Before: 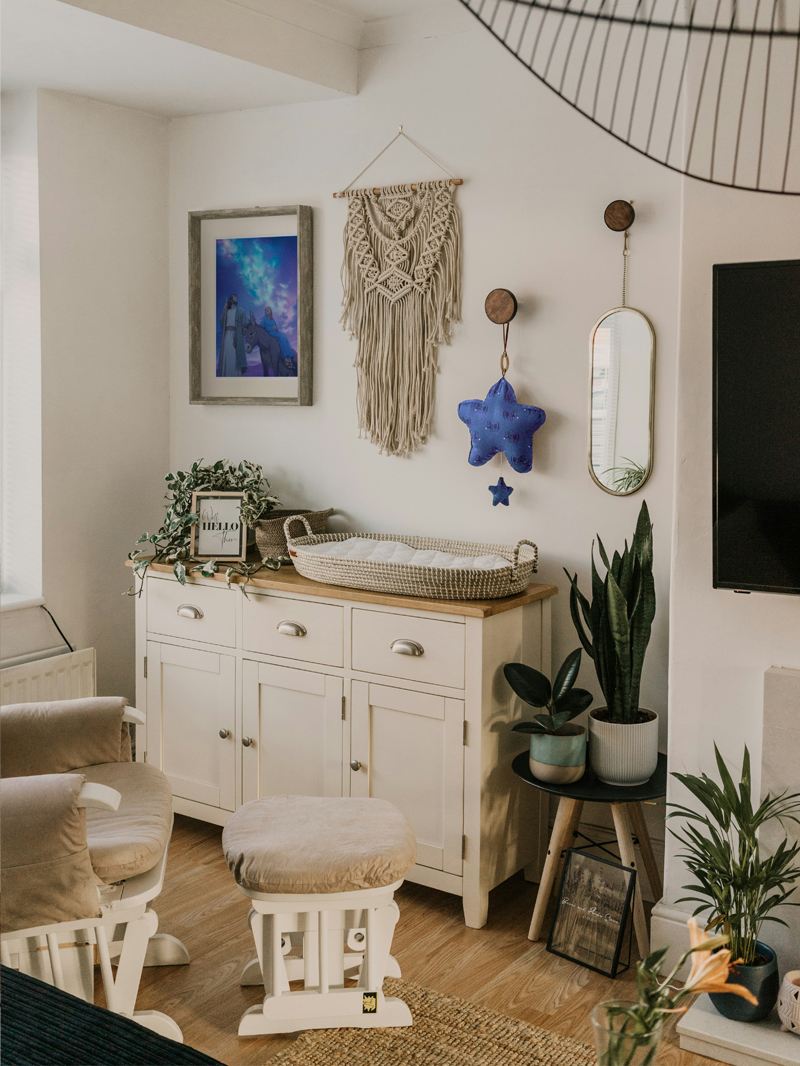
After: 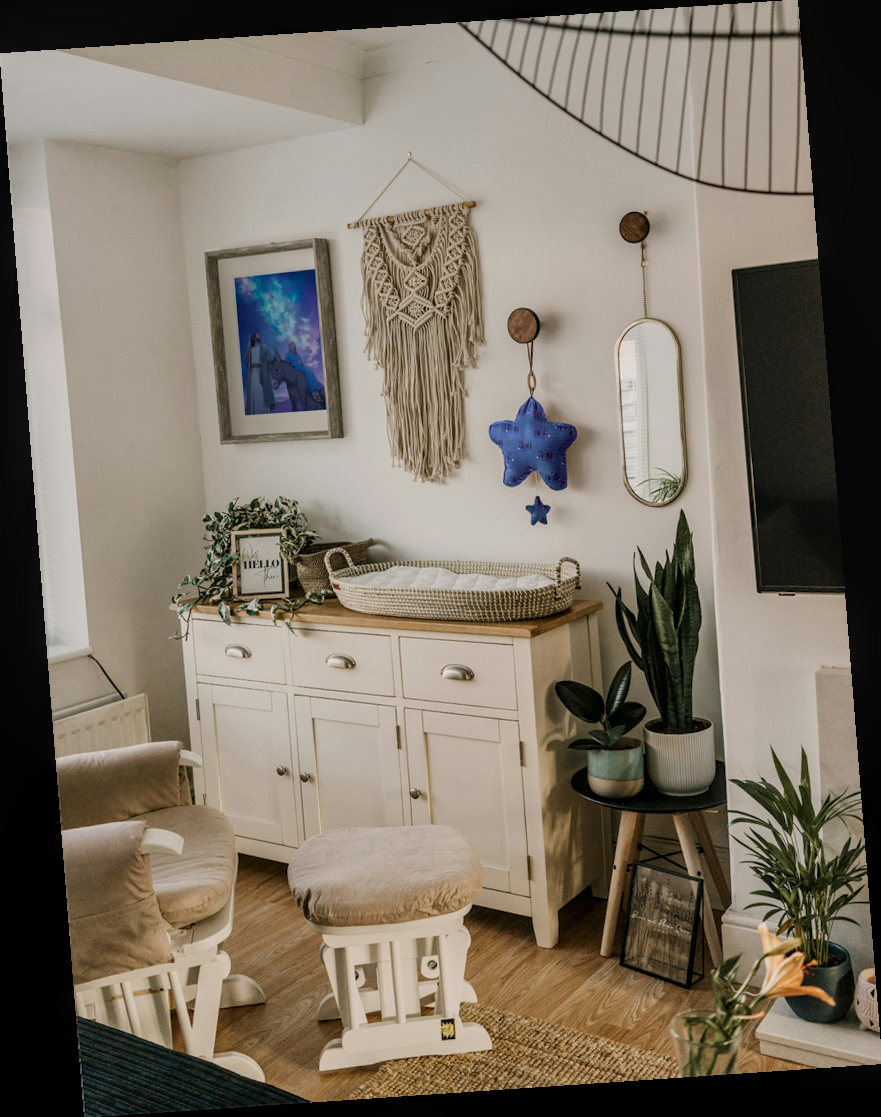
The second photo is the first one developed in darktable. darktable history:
local contrast: on, module defaults
rotate and perspective: rotation -4.2°, shear 0.006, automatic cropping off
